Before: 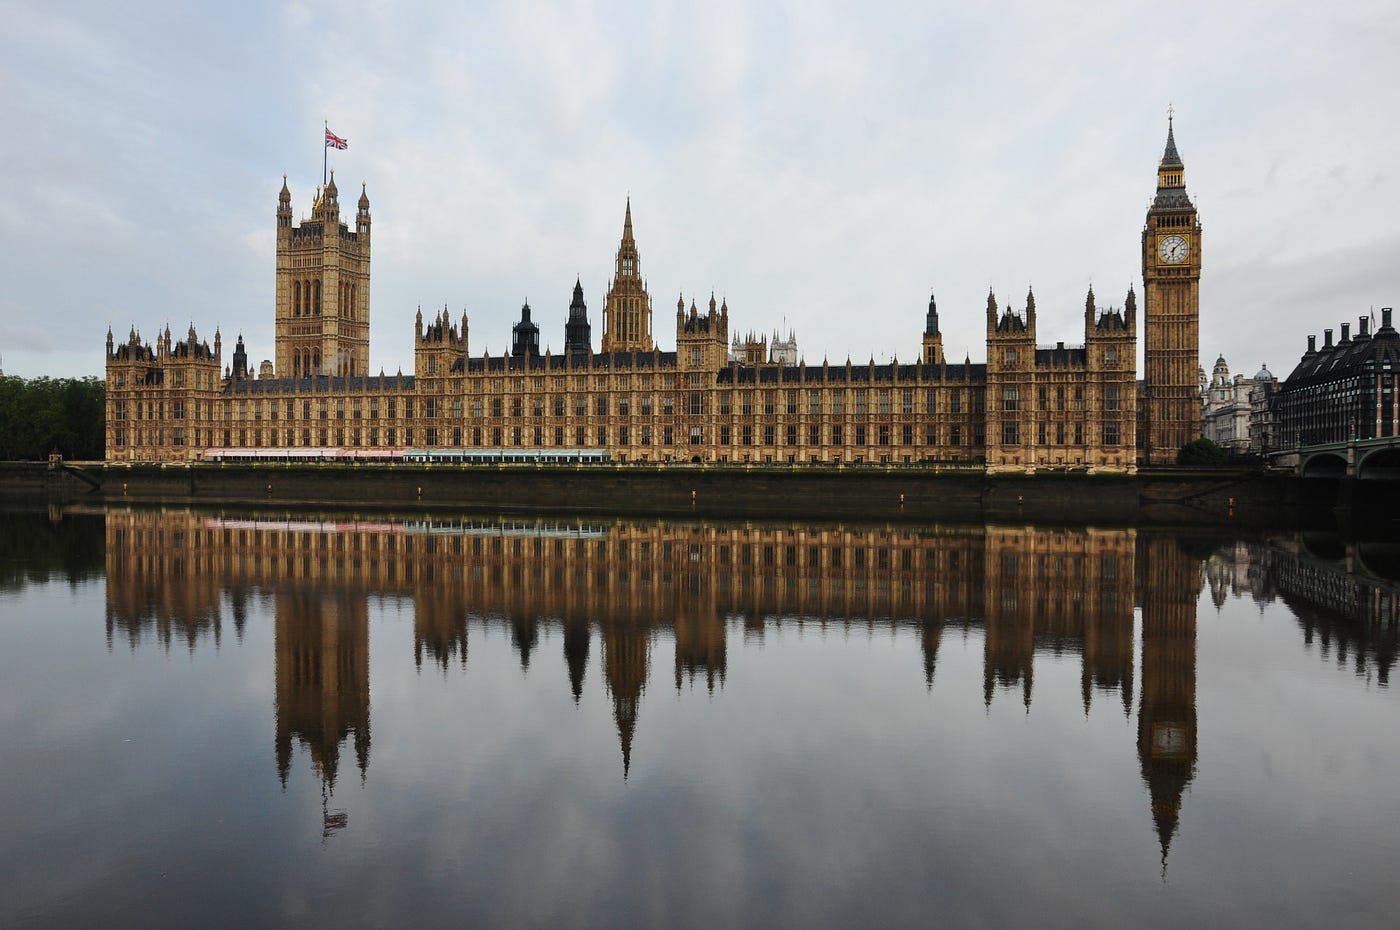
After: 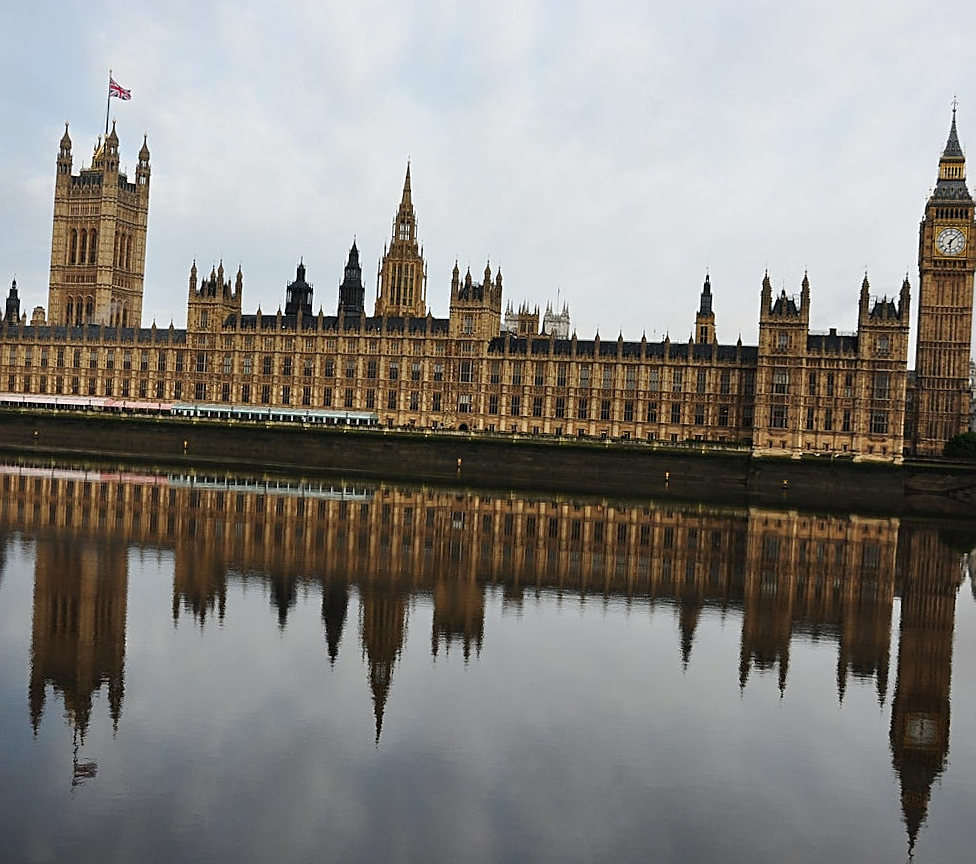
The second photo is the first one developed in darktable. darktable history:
crop and rotate: angle -2.88°, left 14.197%, top 0.043%, right 10.842%, bottom 0.09%
sharpen: on, module defaults
